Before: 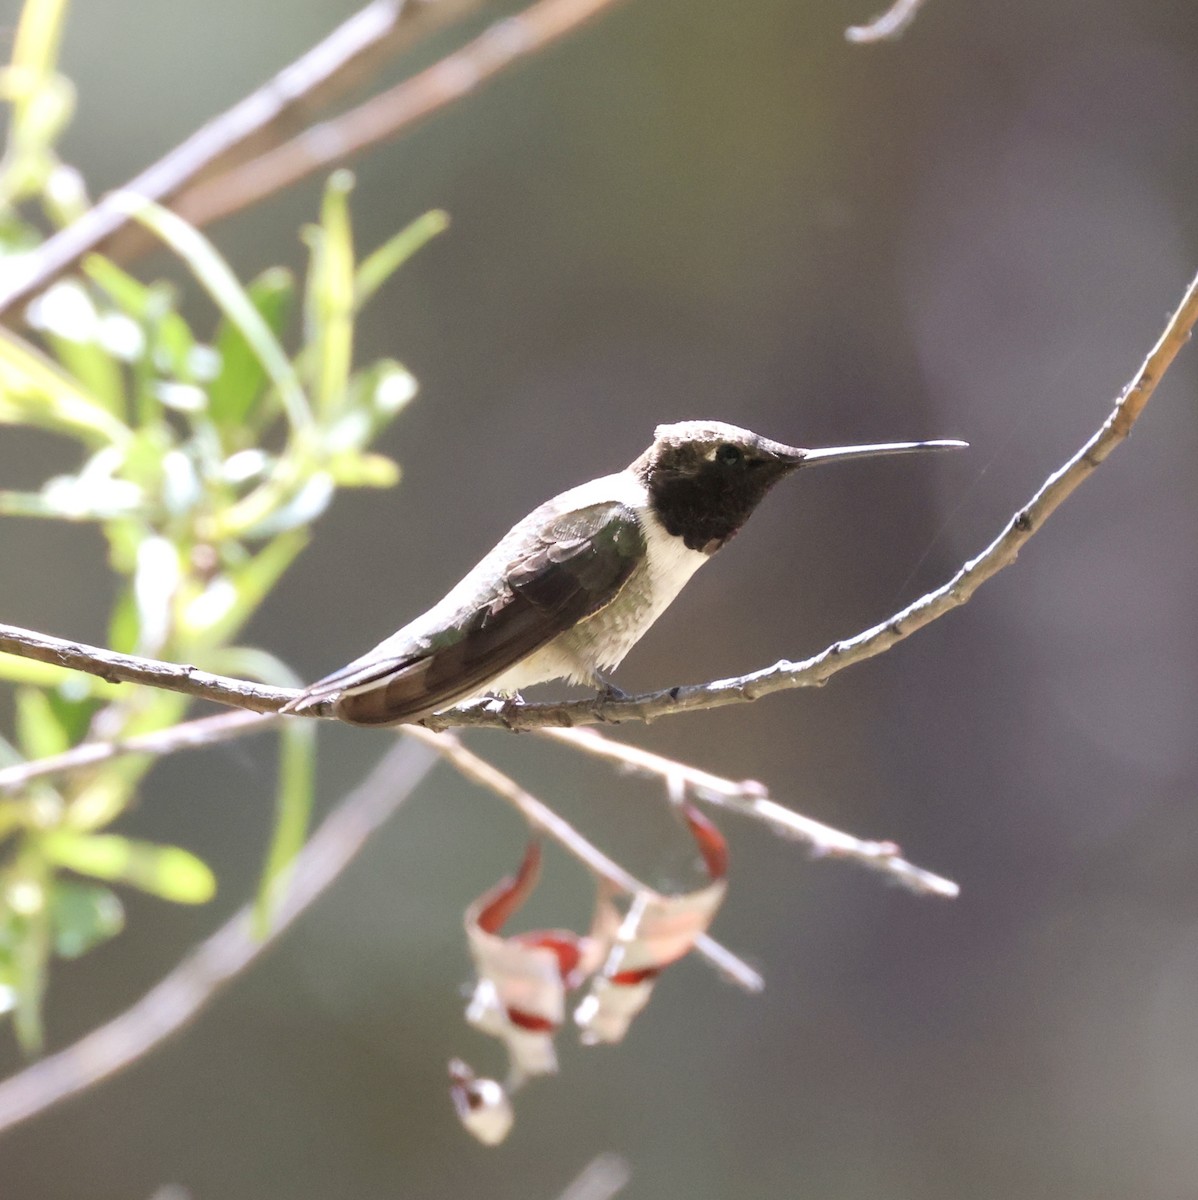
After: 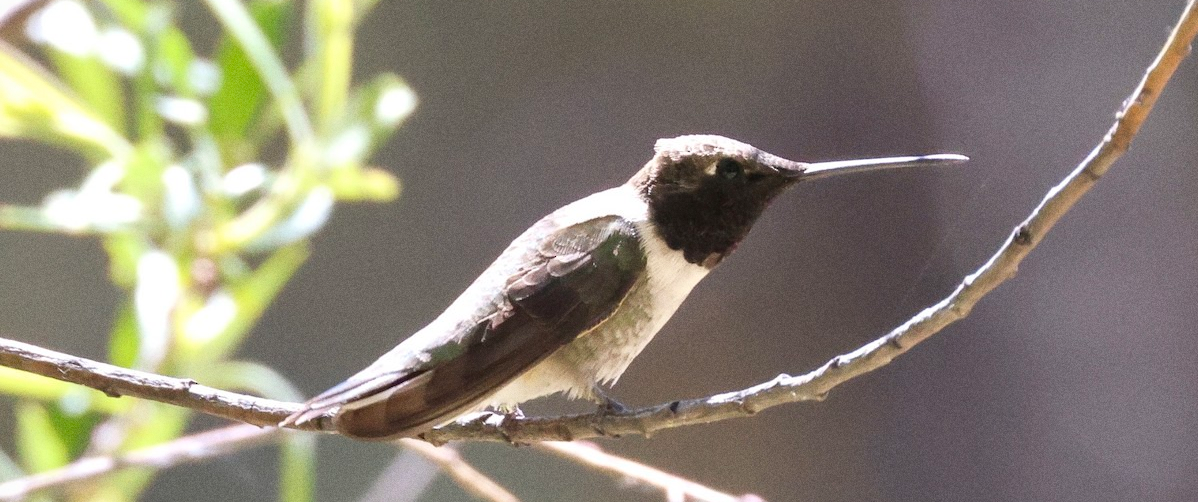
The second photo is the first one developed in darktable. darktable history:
grain: coarseness 0.09 ISO
vignetting: fall-off start 100%, fall-off radius 71%, brightness -0.434, saturation -0.2, width/height ratio 1.178, dithering 8-bit output, unbound false
color contrast: green-magenta contrast 0.96
crop and rotate: top 23.84%, bottom 34.294%
